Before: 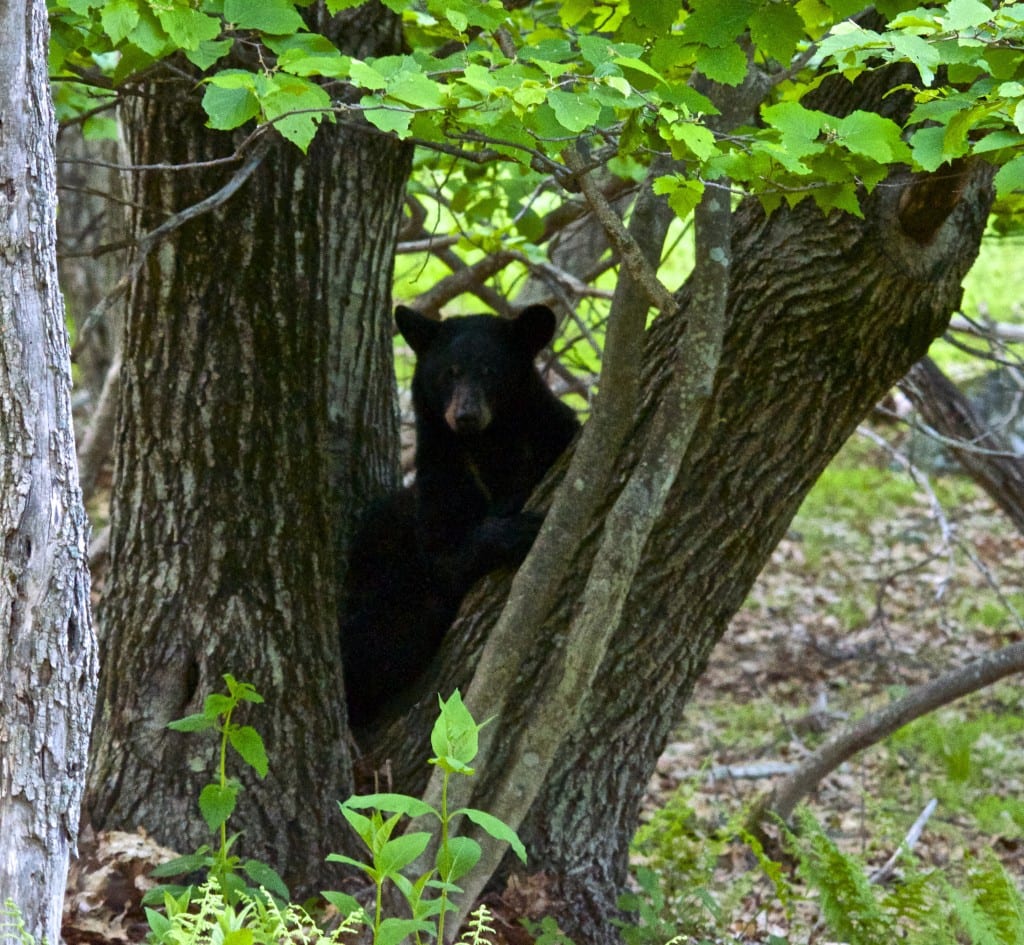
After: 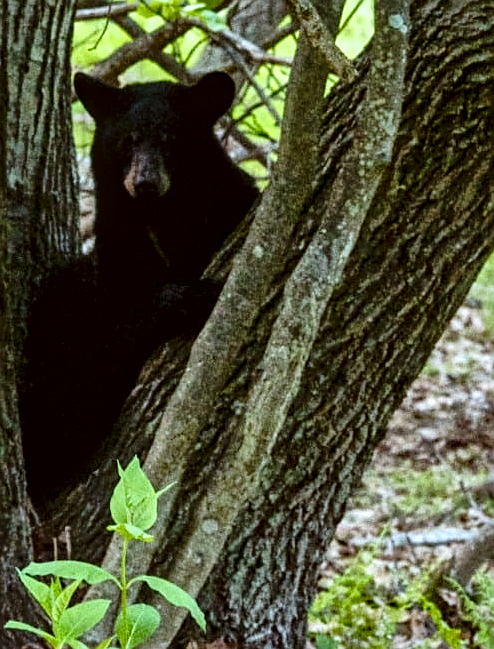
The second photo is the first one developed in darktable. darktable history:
crop: left 31.379%, top 24.658%, right 20.326%, bottom 6.628%
sharpen: on, module defaults
local contrast: highlights 25%, detail 150%
tone curve: curves: ch0 [(0, 0) (0.003, 0.031) (0.011, 0.031) (0.025, 0.03) (0.044, 0.035) (0.069, 0.054) (0.1, 0.081) (0.136, 0.11) (0.177, 0.147) (0.224, 0.209) (0.277, 0.283) (0.335, 0.369) (0.399, 0.44) (0.468, 0.517) (0.543, 0.601) (0.623, 0.684) (0.709, 0.766) (0.801, 0.846) (0.898, 0.927) (1, 1)], preserve colors none
color correction: highlights a* -3.28, highlights b* -6.24, shadows a* 3.1, shadows b* 5.19
